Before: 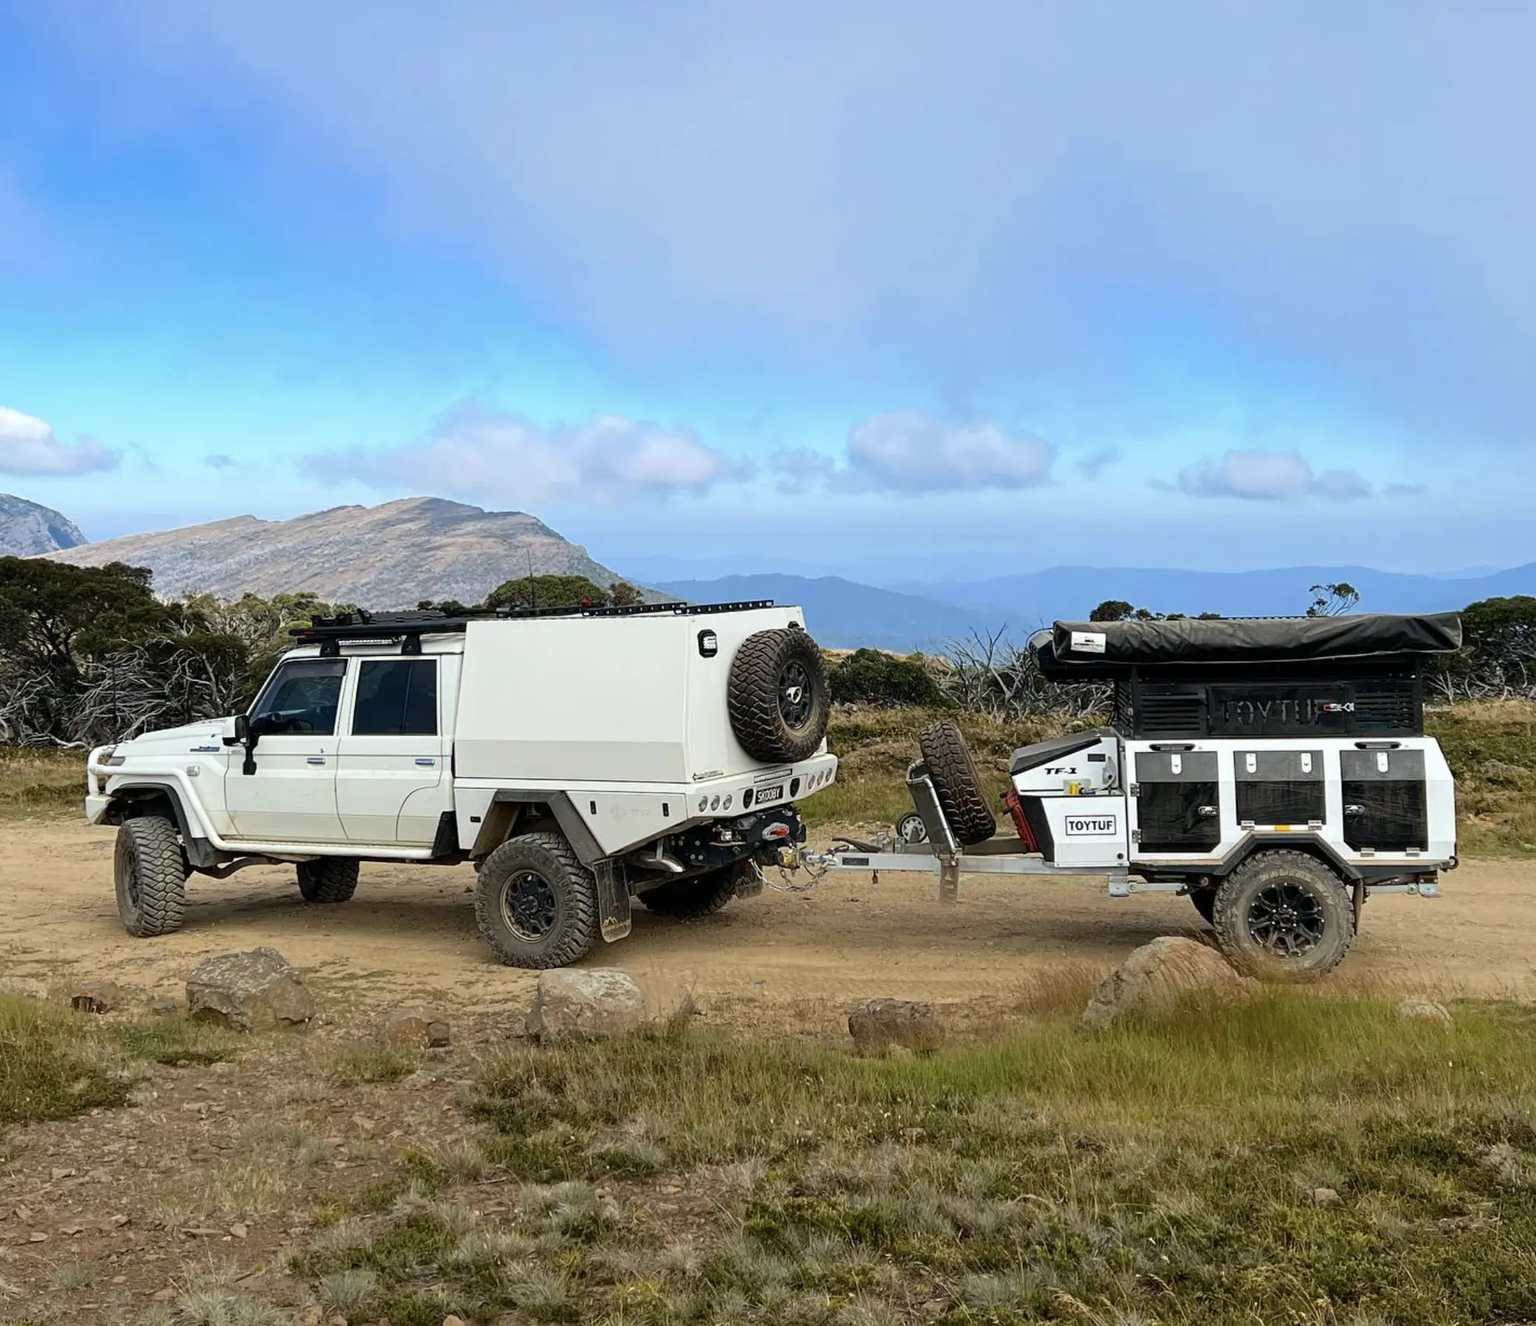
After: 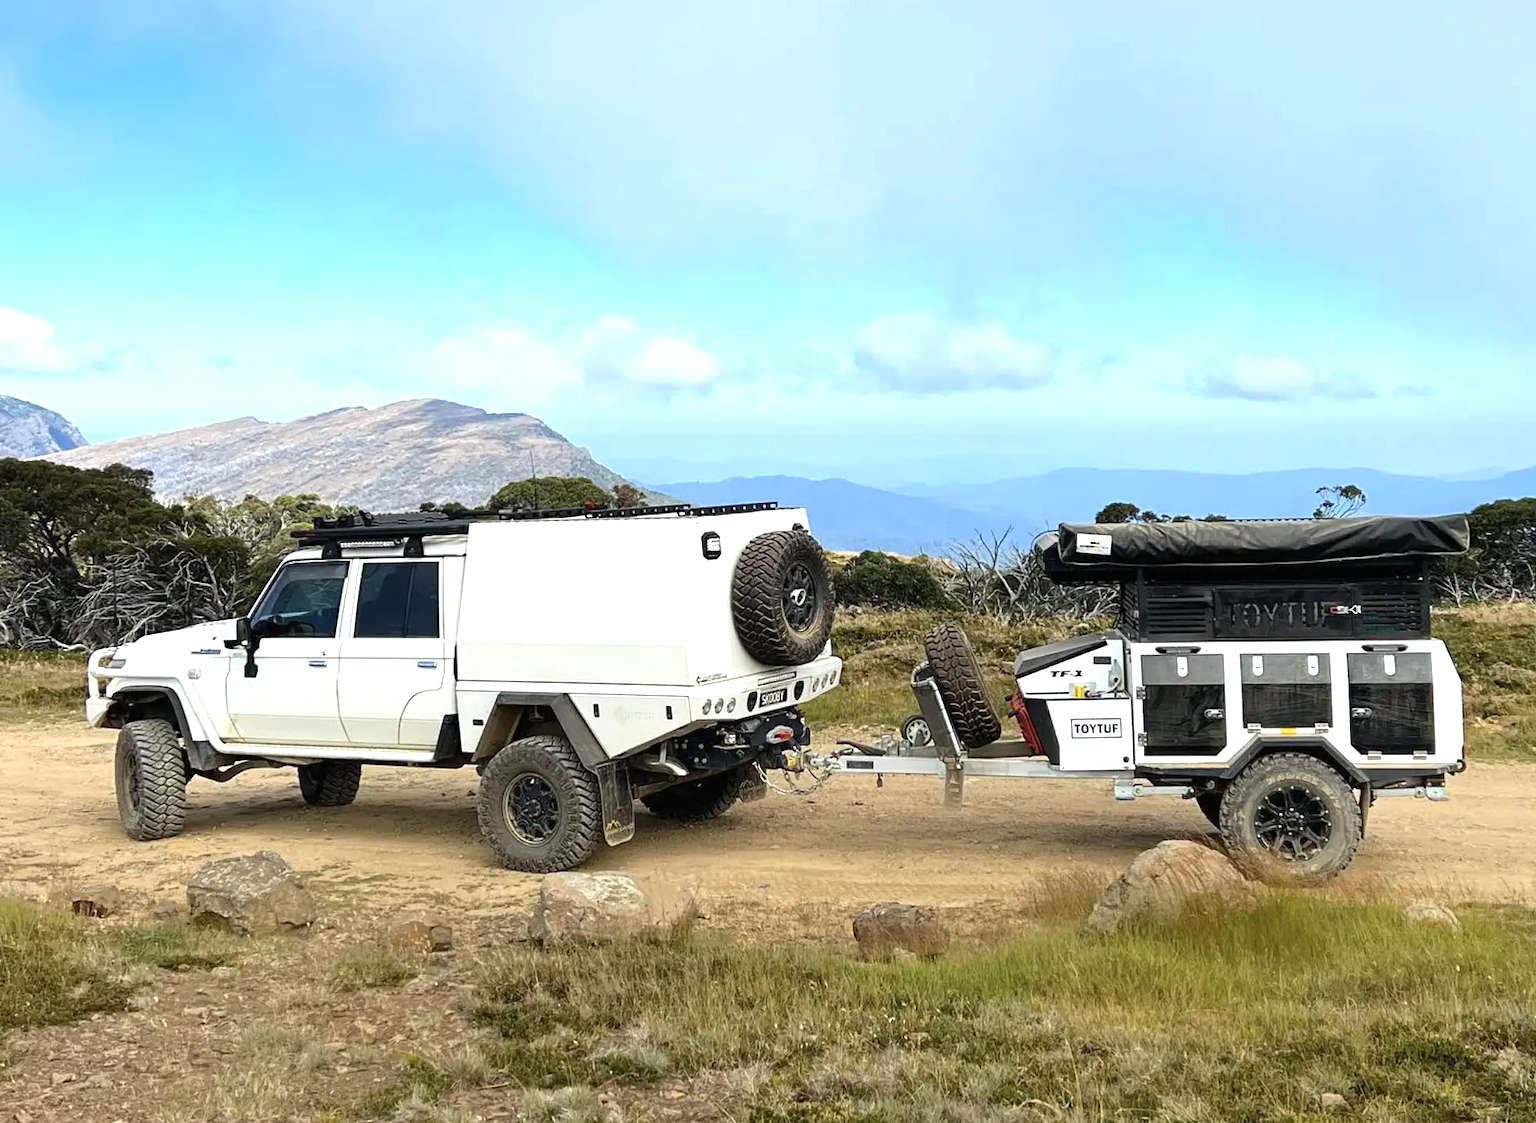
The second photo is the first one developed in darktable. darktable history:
crop: top 7.625%, bottom 8.027%
exposure: black level correction 0, exposure 0.7 EV, compensate exposure bias true, compensate highlight preservation false
